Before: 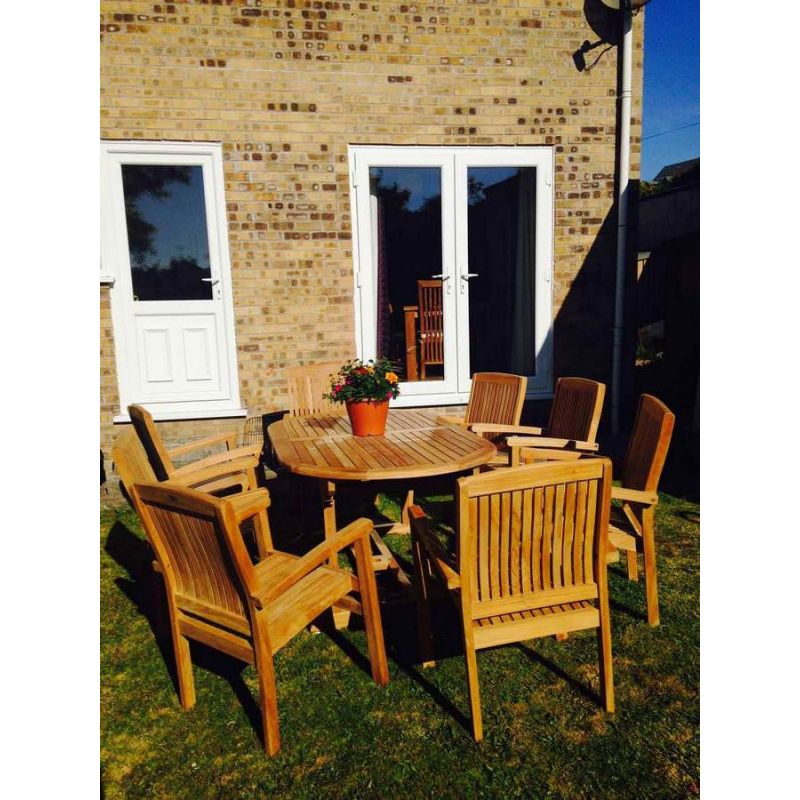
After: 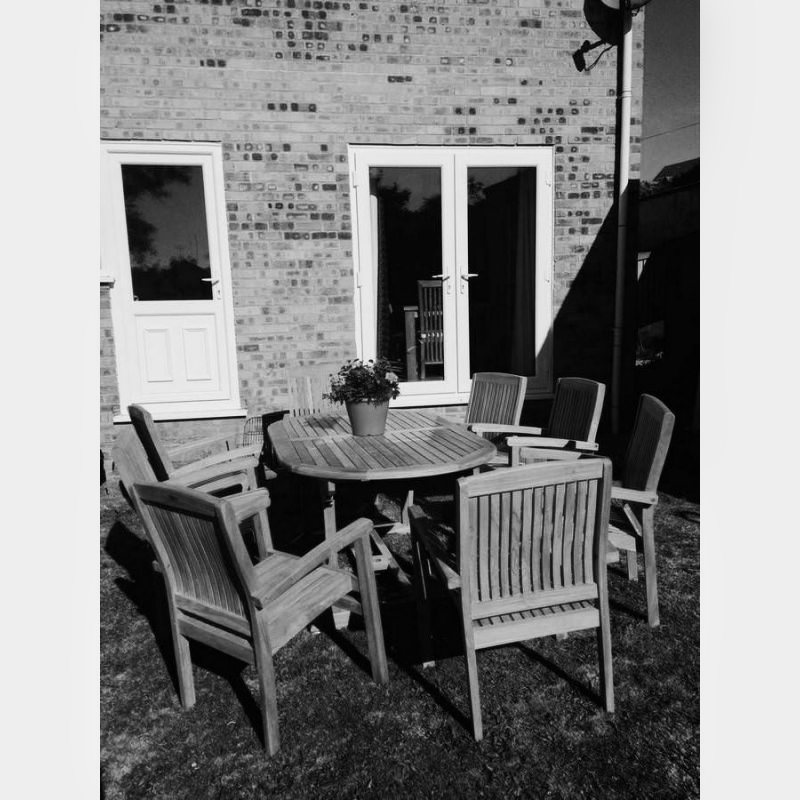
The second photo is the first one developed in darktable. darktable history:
contrast brightness saturation: contrast 0.15, brightness -0.01, saturation 0.1
white balance: emerald 1
monochrome: a -74.22, b 78.2
